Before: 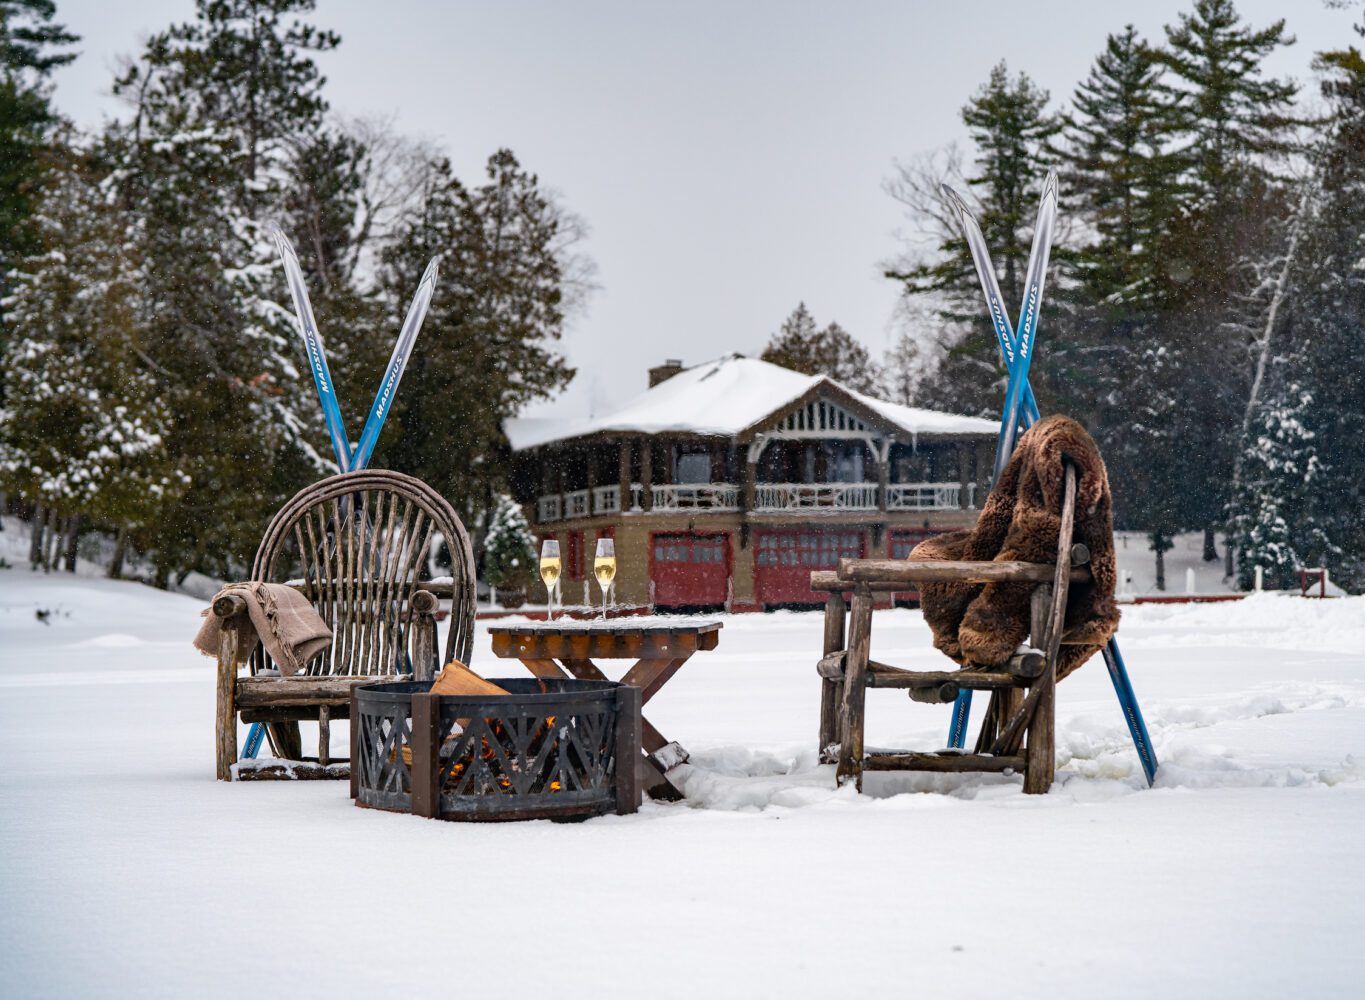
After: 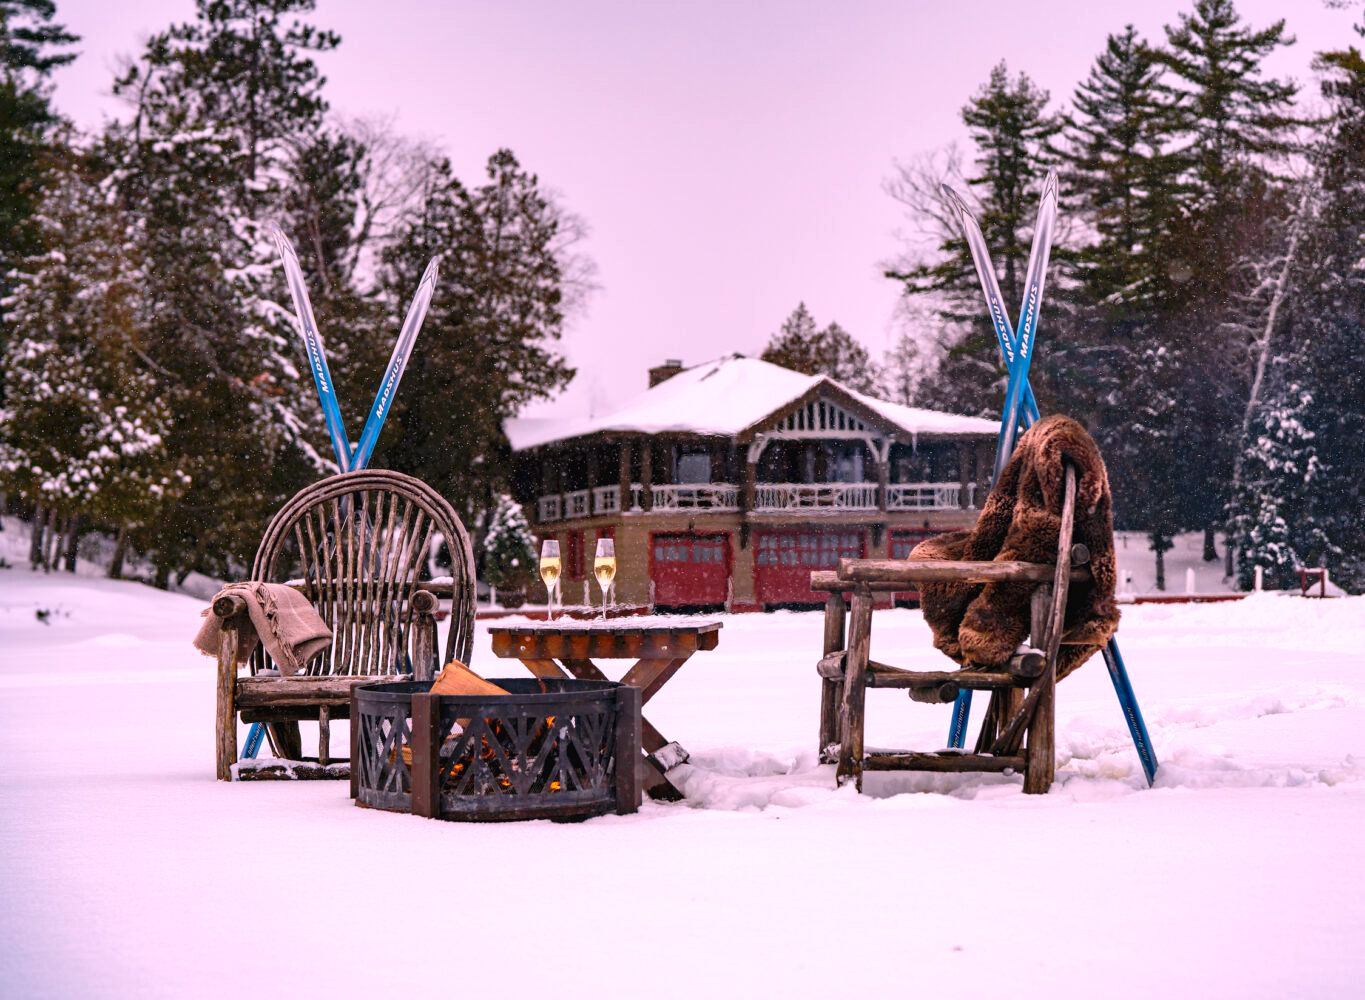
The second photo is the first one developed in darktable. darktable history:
tone curve: curves: ch0 [(0, 0) (0.003, 0.026) (0.011, 0.024) (0.025, 0.022) (0.044, 0.031) (0.069, 0.067) (0.1, 0.094) (0.136, 0.102) (0.177, 0.14) (0.224, 0.189) (0.277, 0.238) (0.335, 0.325) (0.399, 0.379) (0.468, 0.453) (0.543, 0.528) (0.623, 0.609) (0.709, 0.695) (0.801, 0.793) (0.898, 0.898) (1, 1)], preserve colors none
white balance: red 1.188, blue 1.11
